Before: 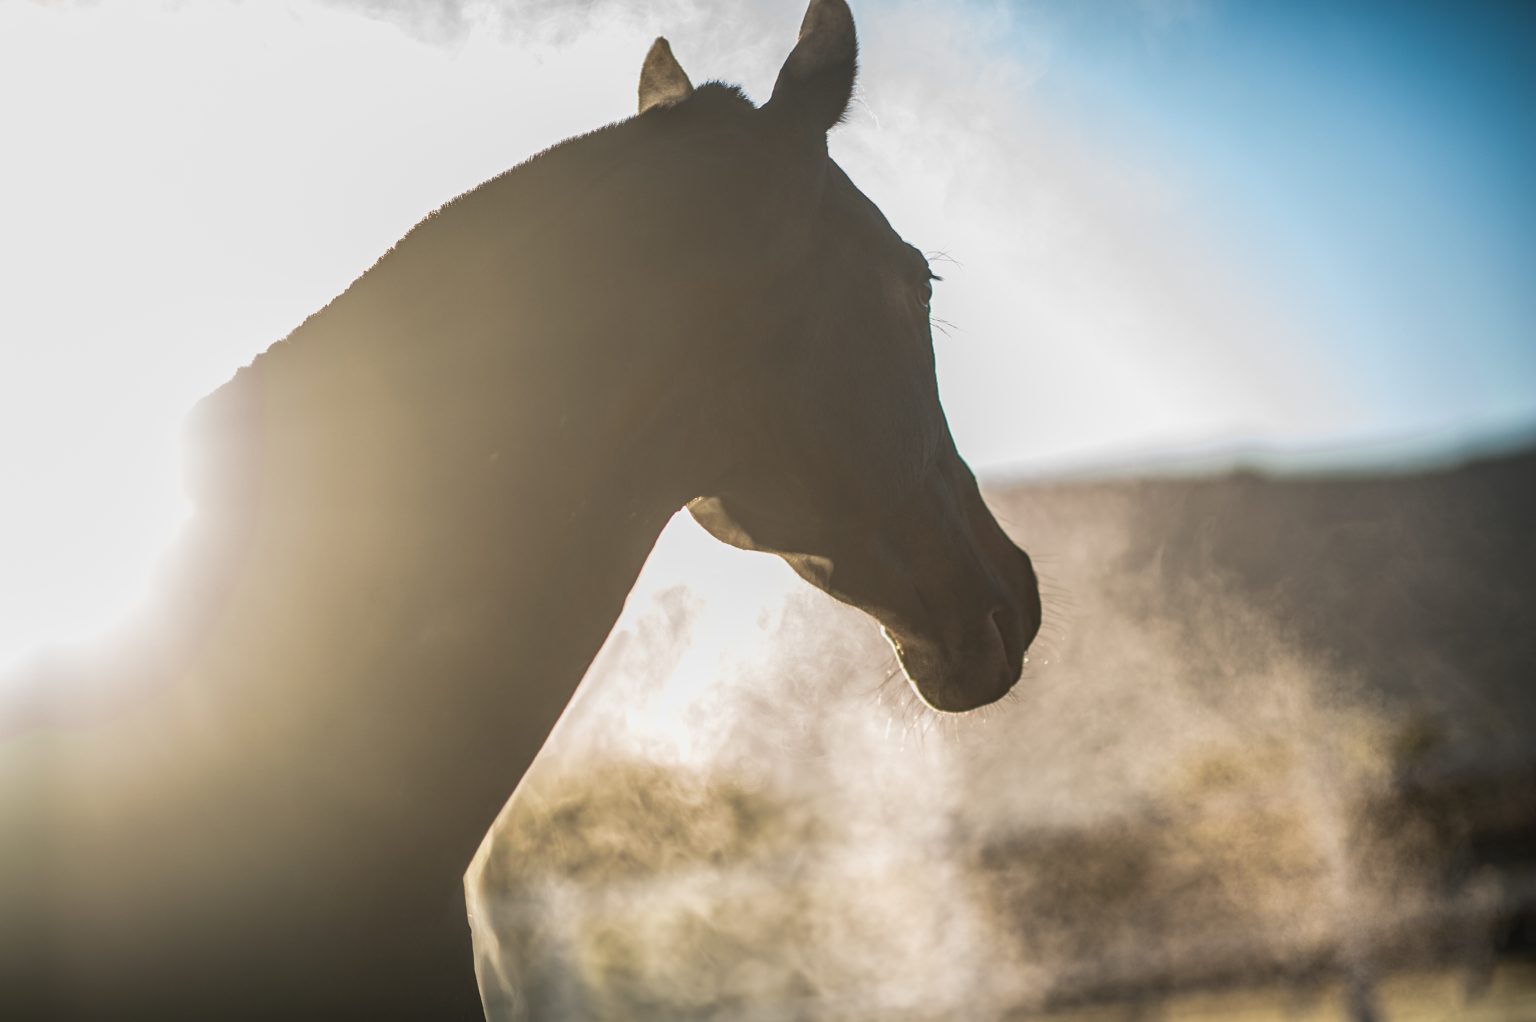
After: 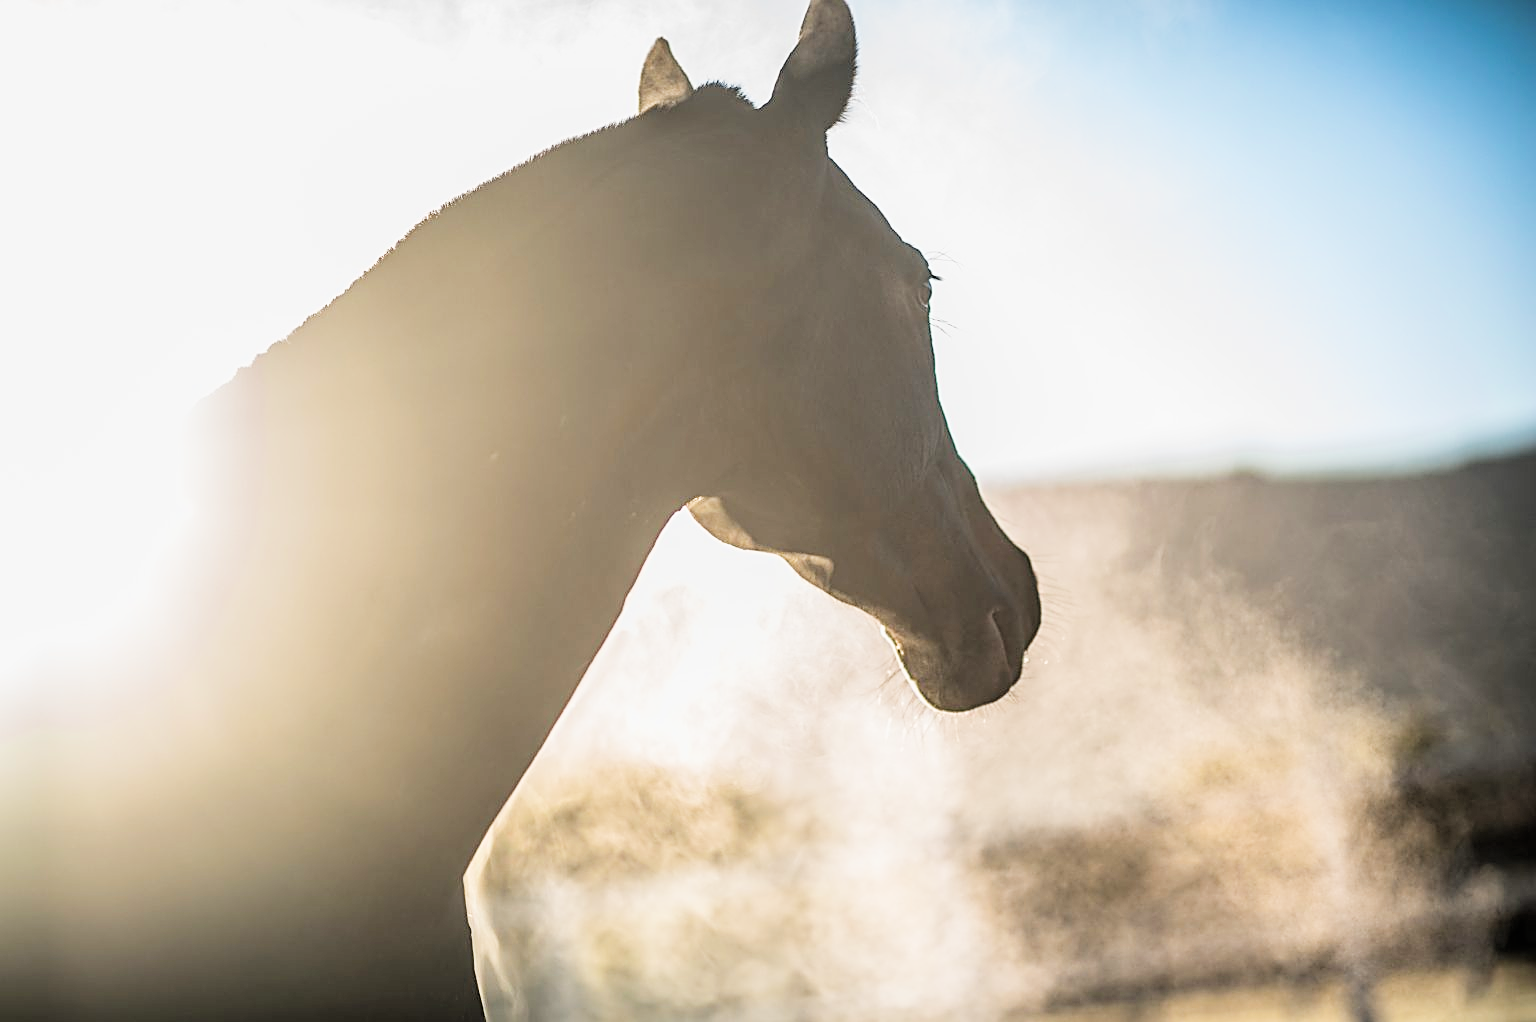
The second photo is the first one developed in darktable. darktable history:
sharpen: amount 0.6
exposure: black level correction 0, exposure 1.1 EV, compensate highlight preservation false
filmic rgb: black relative exposure -5 EV, hardness 2.88, contrast 1.2, highlights saturation mix -30%
tone equalizer: on, module defaults
